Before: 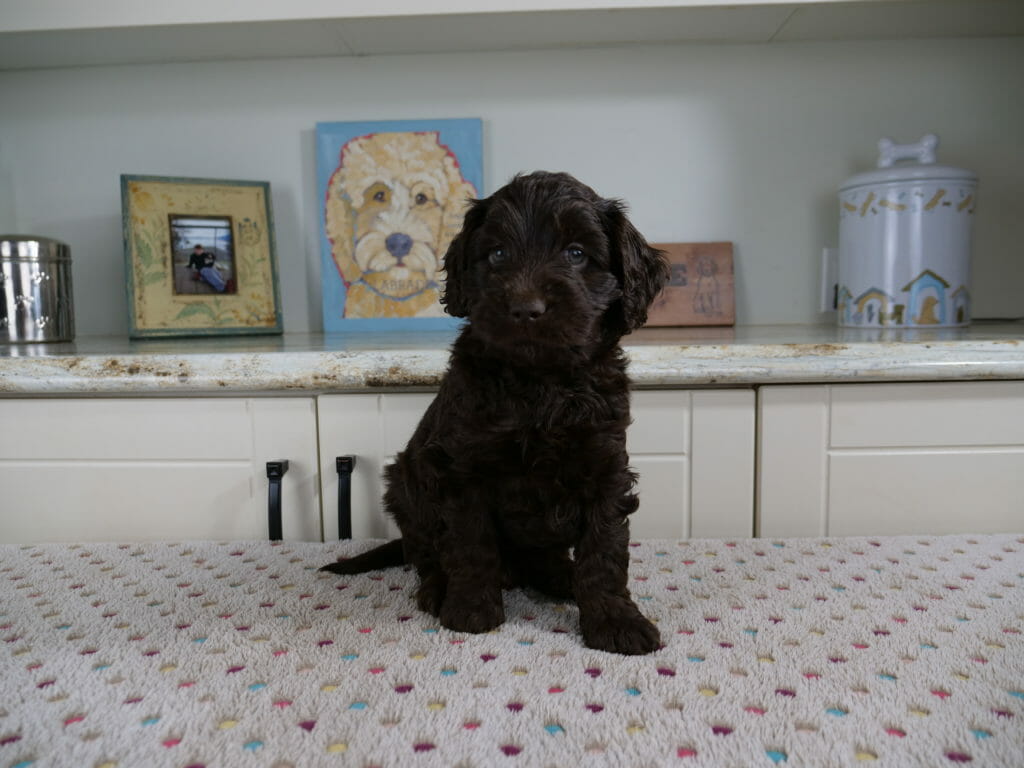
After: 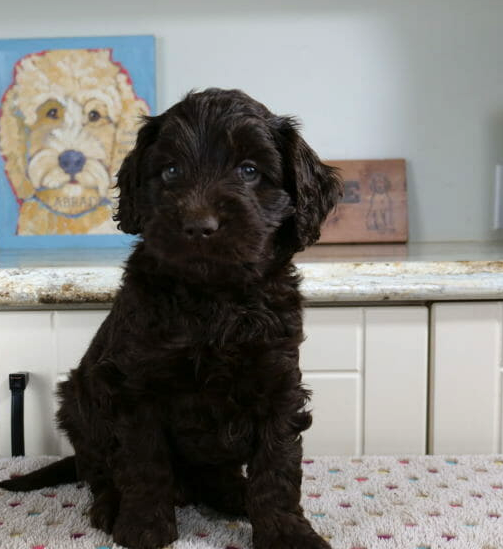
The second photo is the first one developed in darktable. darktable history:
levels: mode automatic
crop: left 31.972%, top 10.925%, right 18.809%, bottom 17.533%
